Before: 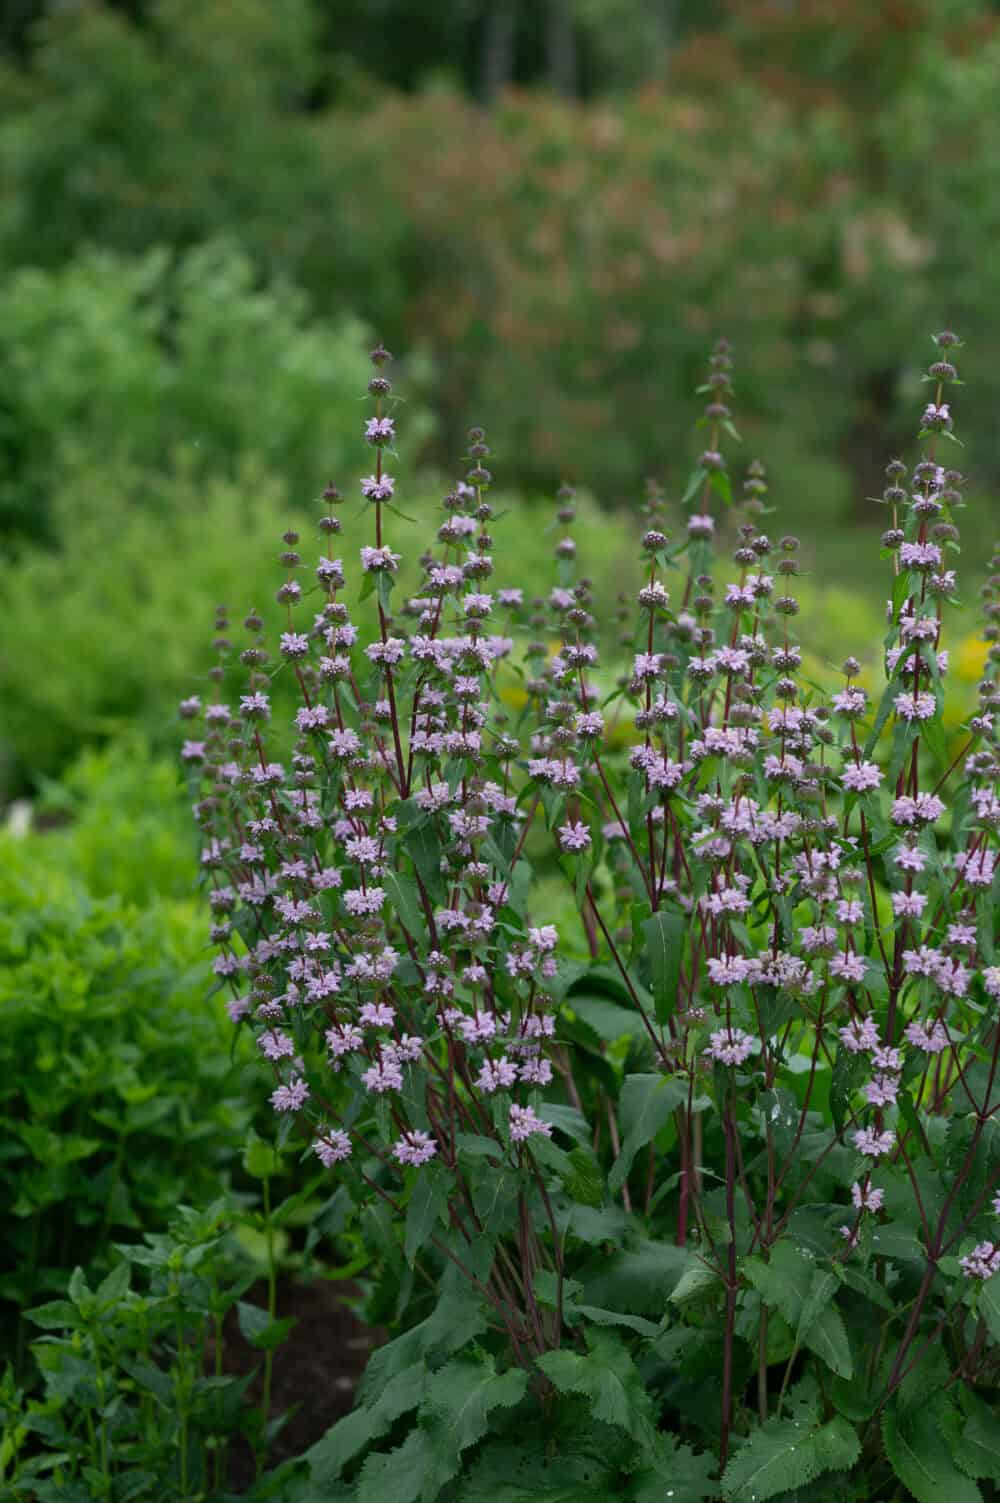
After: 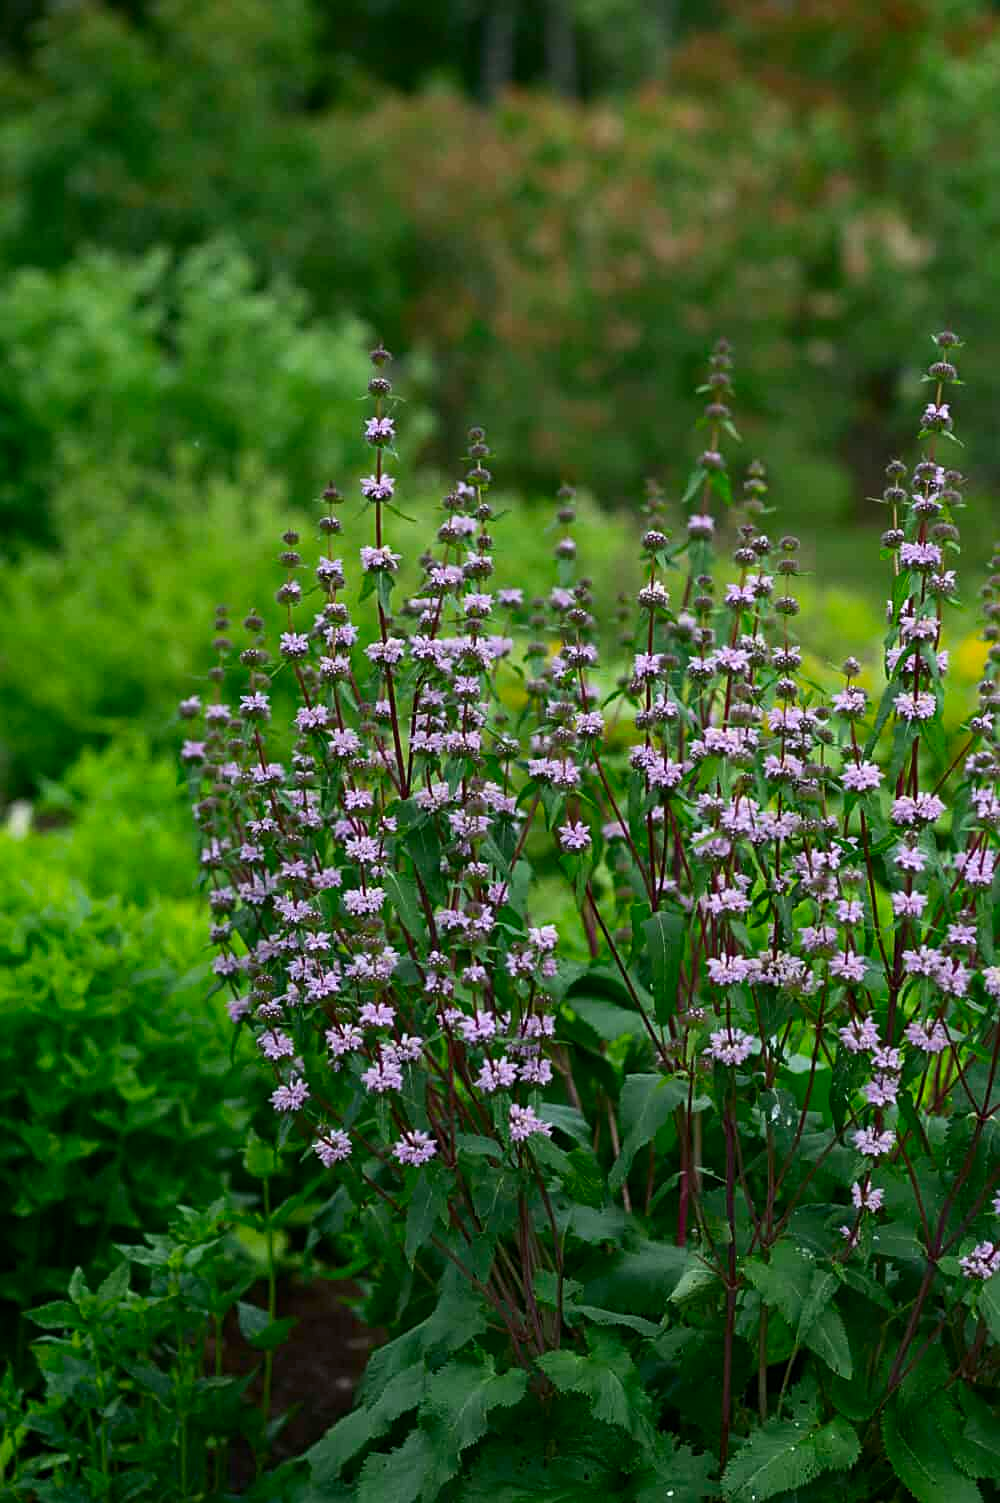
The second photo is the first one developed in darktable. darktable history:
sharpen: on, module defaults
base curve: curves: ch0 [(0, 0) (0.297, 0.298) (1, 1)], preserve colors none
contrast brightness saturation: contrast 0.16, saturation 0.32
